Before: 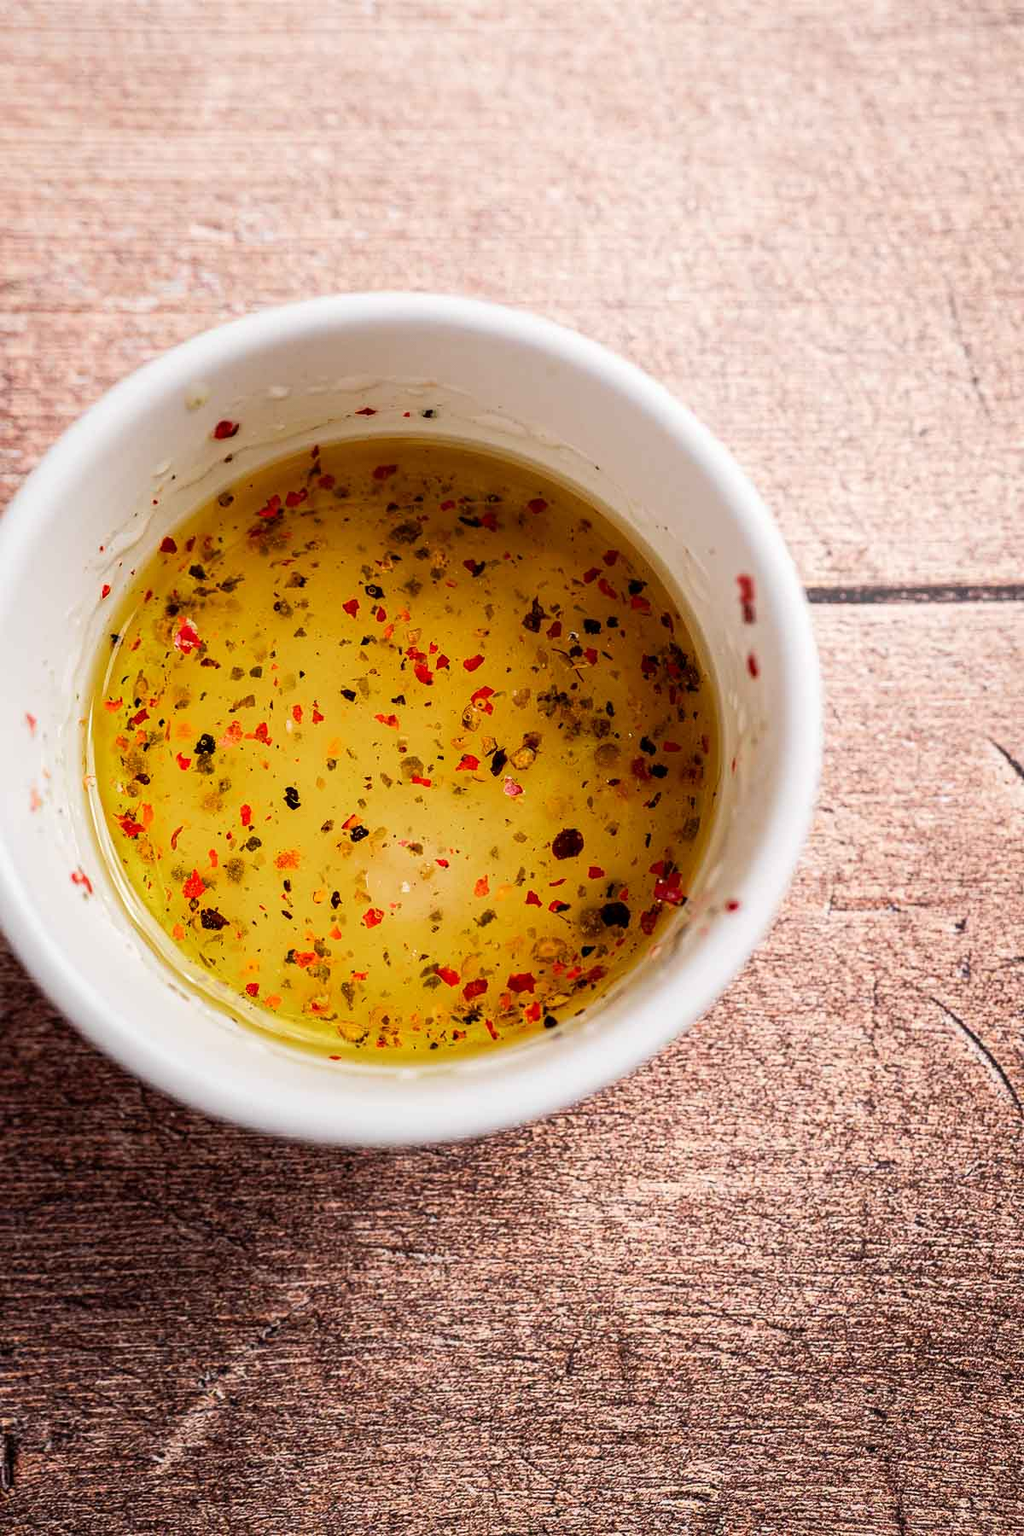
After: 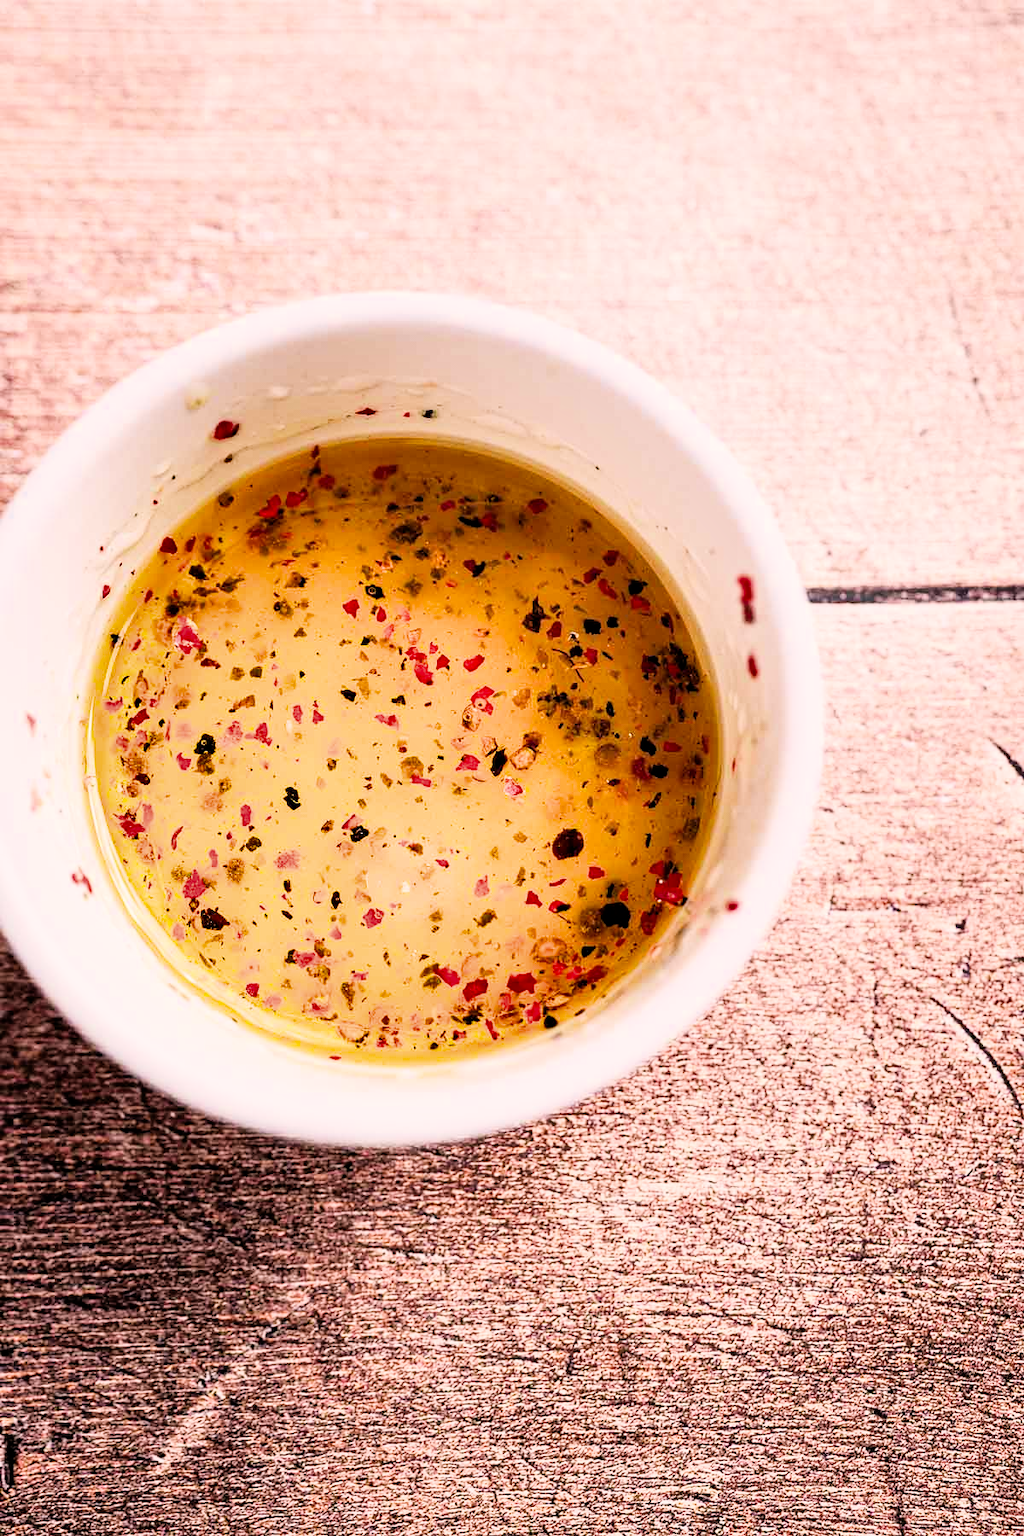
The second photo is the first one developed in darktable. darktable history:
exposure: black level correction 0, exposure 1.3 EV, compensate exposure bias true, compensate highlight preservation false
white balance: red 0.983, blue 1.036
color correction: highlights a* 5.81, highlights b* 4.84
filmic rgb: black relative exposure -5 EV, hardness 2.88, contrast 1.3, highlights saturation mix -10%
shadows and highlights: low approximation 0.01, soften with gaussian
